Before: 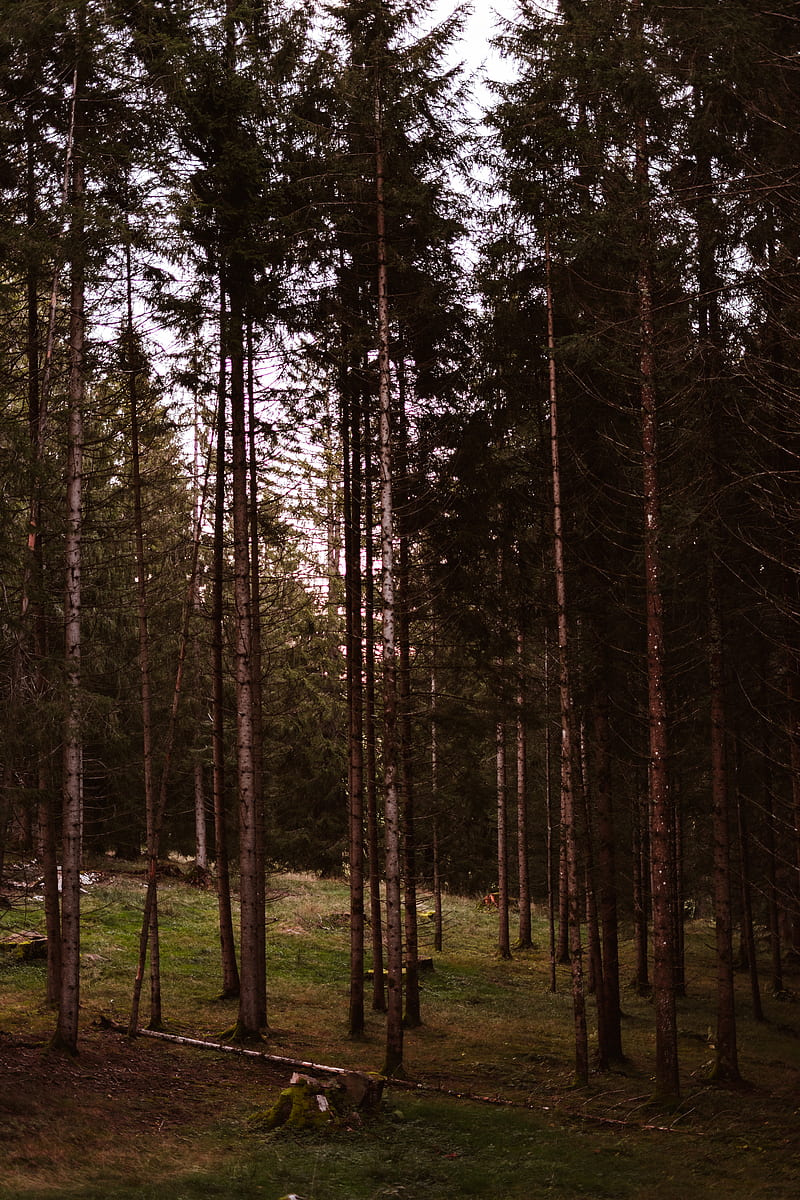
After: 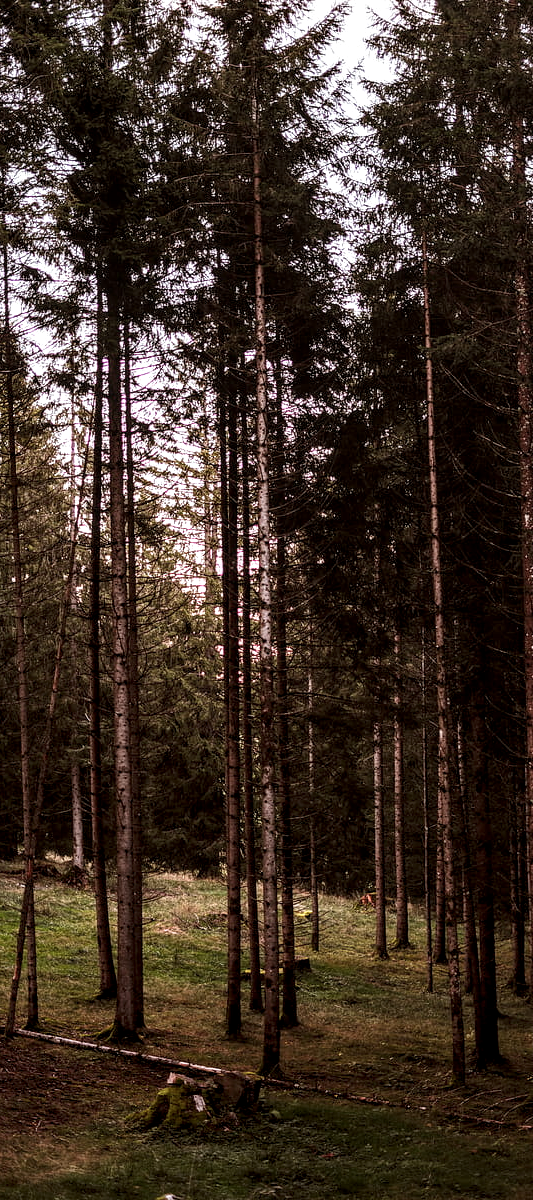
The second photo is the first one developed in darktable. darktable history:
crop and rotate: left 15.446%, right 17.836%
local contrast: detail 160%
